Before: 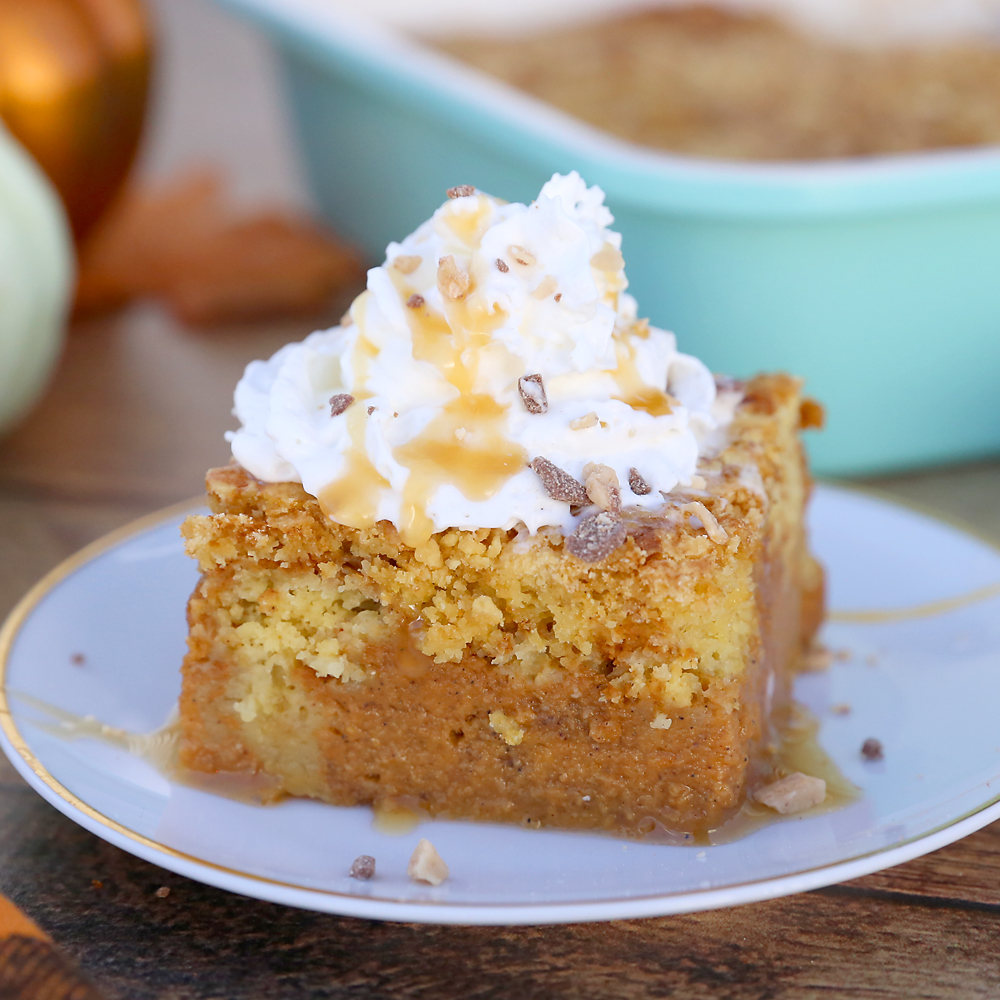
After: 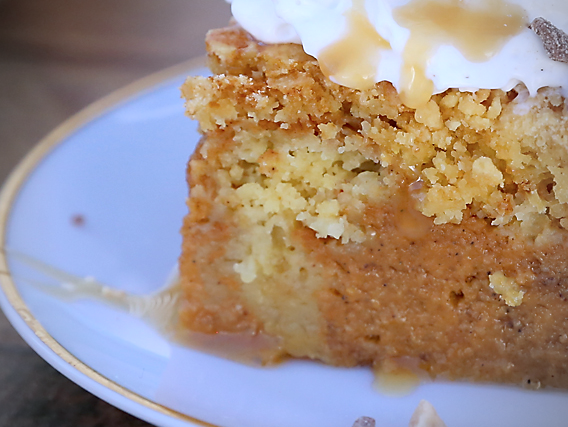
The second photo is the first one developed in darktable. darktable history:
crop: top 43.982%, right 43.146%, bottom 13.24%
color calibration: illuminant custom, x 0.371, y 0.381, temperature 4282.87 K, saturation algorithm version 1 (2020)
vignetting: width/height ratio 1.092
sharpen: radius 1.819, amount 0.406, threshold 1.629
